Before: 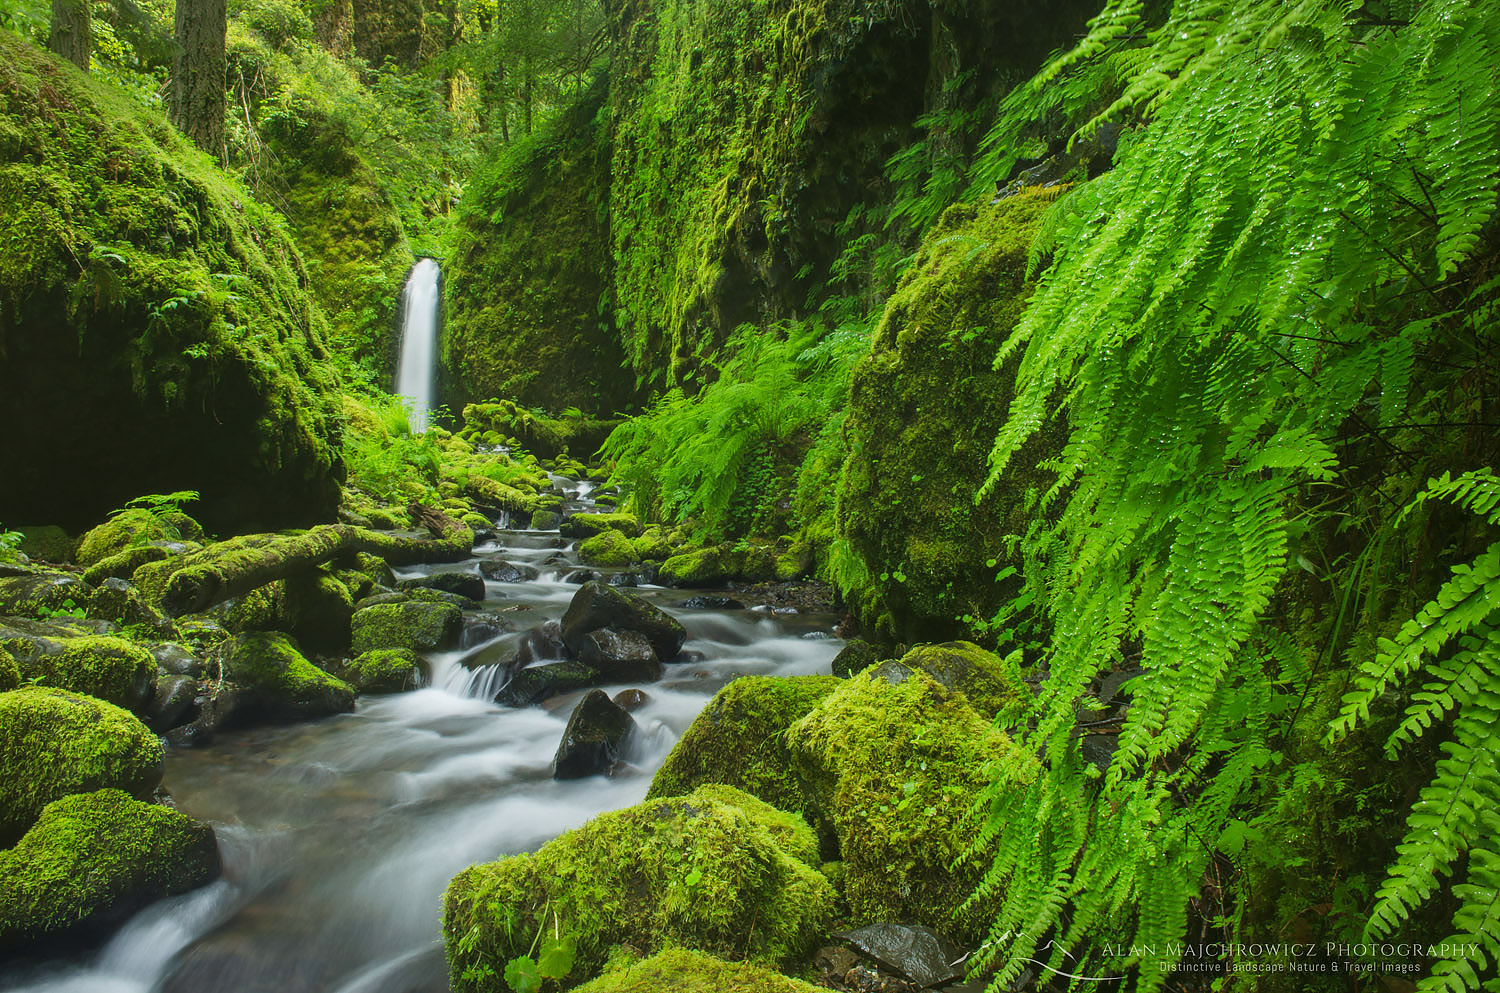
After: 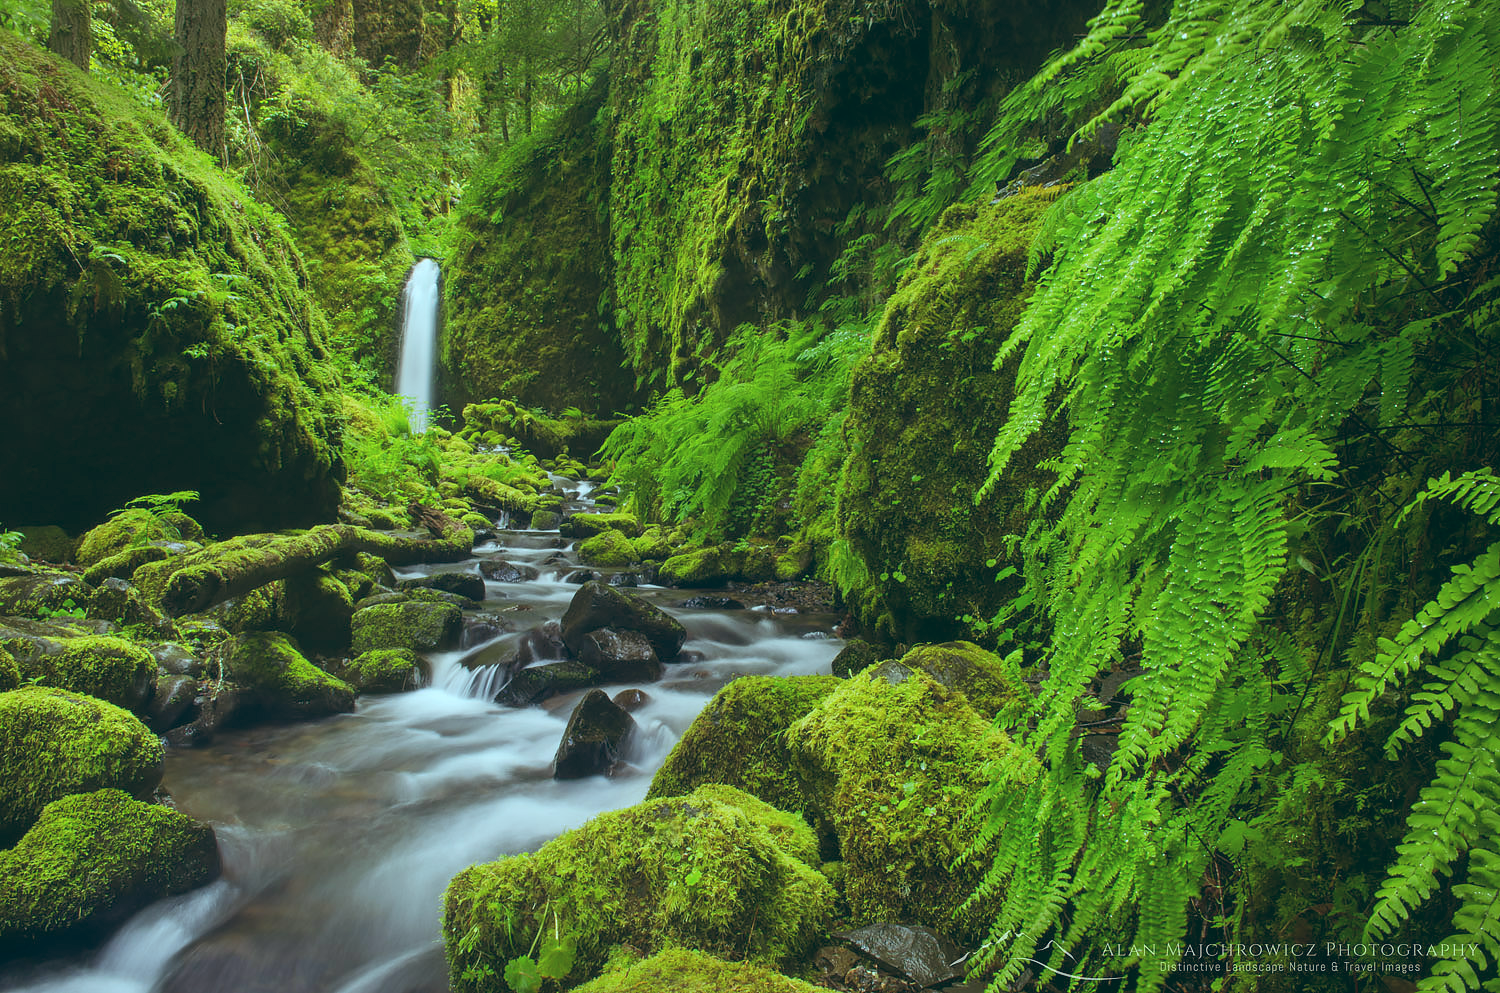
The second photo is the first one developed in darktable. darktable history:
color zones: curves: ch0 [(0.068, 0.464) (0.25, 0.5) (0.48, 0.508) (0.75, 0.536) (0.886, 0.476) (0.967, 0.456)]; ch1 [(0.066, 0.456) (0.25, 0.5) (0.616, 0.508) (0.746, 0.56) (0.934, 0.444)]
color balance: lift [1.003, 0.993, 1.001, 1.007], gamma [1.018, 1.072, 0.959, 0.928], gain [0.974, 0.873, 1.031, 1.127]
